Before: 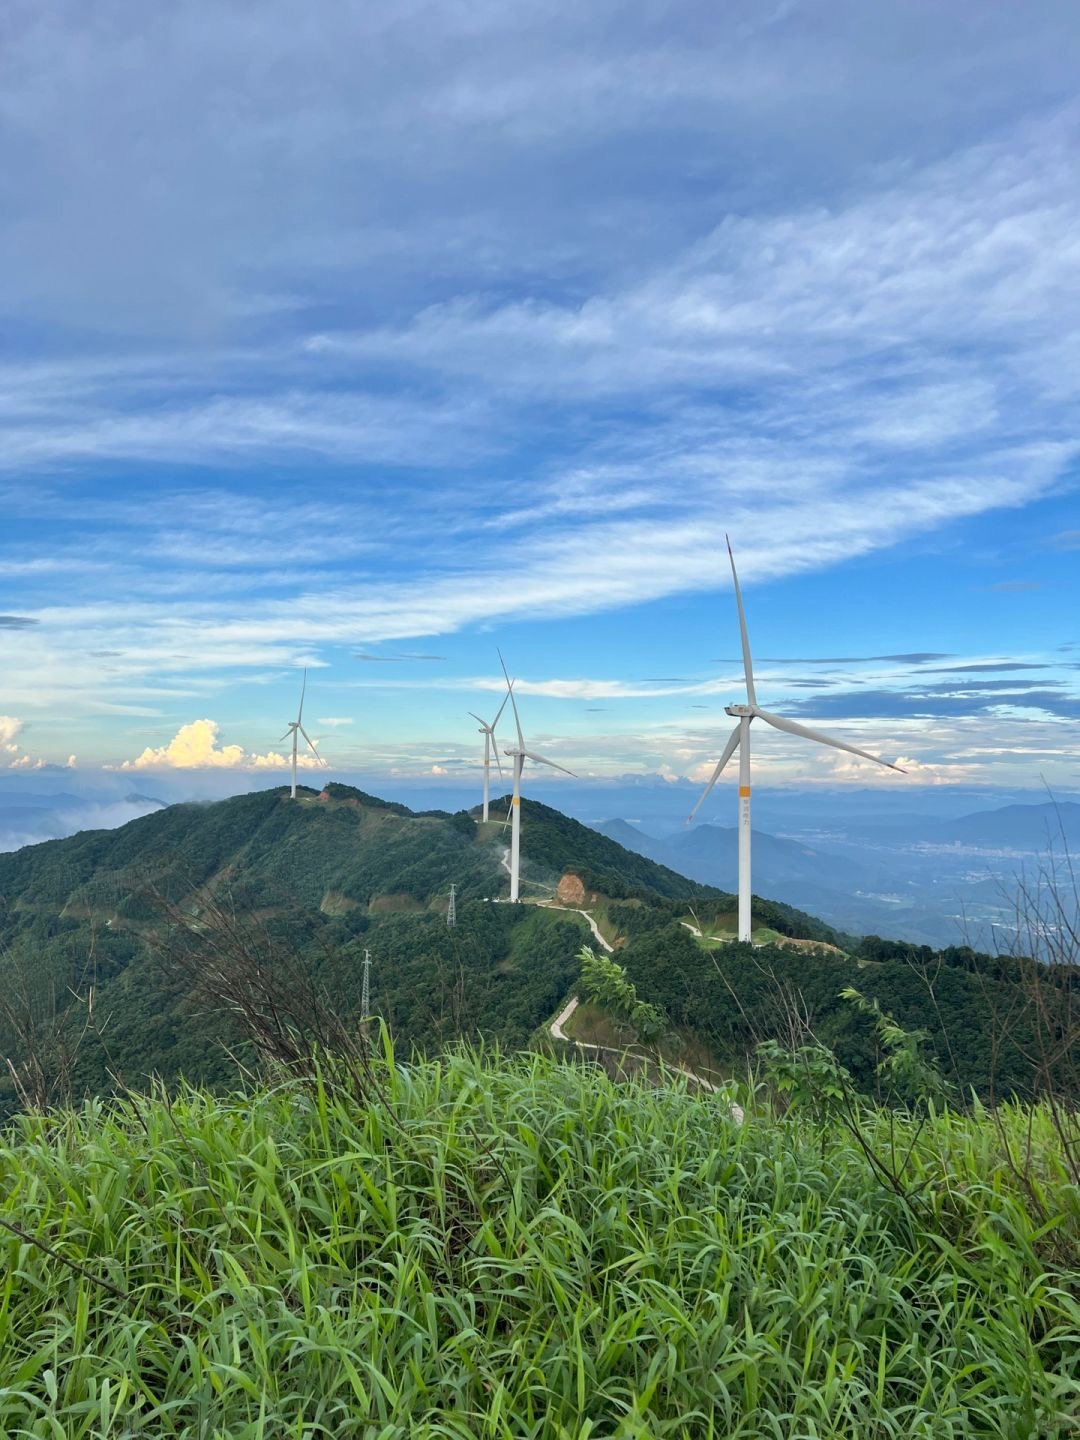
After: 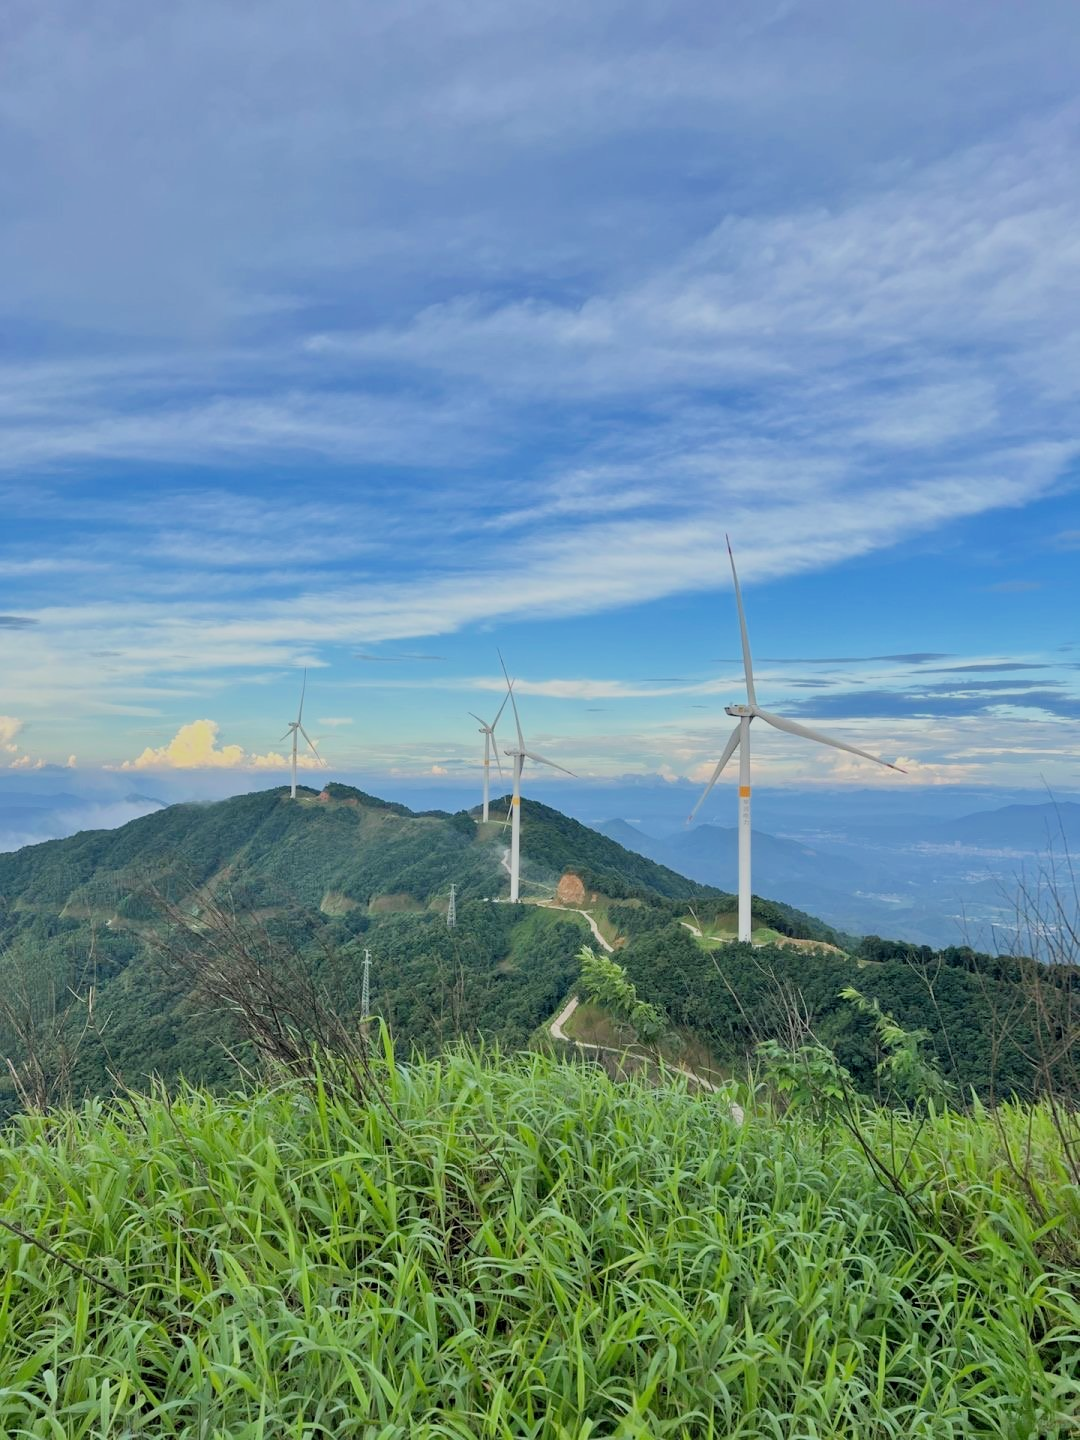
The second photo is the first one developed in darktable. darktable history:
tone equalizer: -8 EV 1 EV, -7 EV 1 EV, -6 EV 1 EV, -5 EV 1 EV, -4 EV 1 EV, -3 EV 0.75 EV, -2 EV 0.5 EV, -1 EV 0.25 EV
filmic rgb: black relative exposure -7.48 EV, white relative exposure 4.83 EV, hardness 3.4, color science v6 (2022)
